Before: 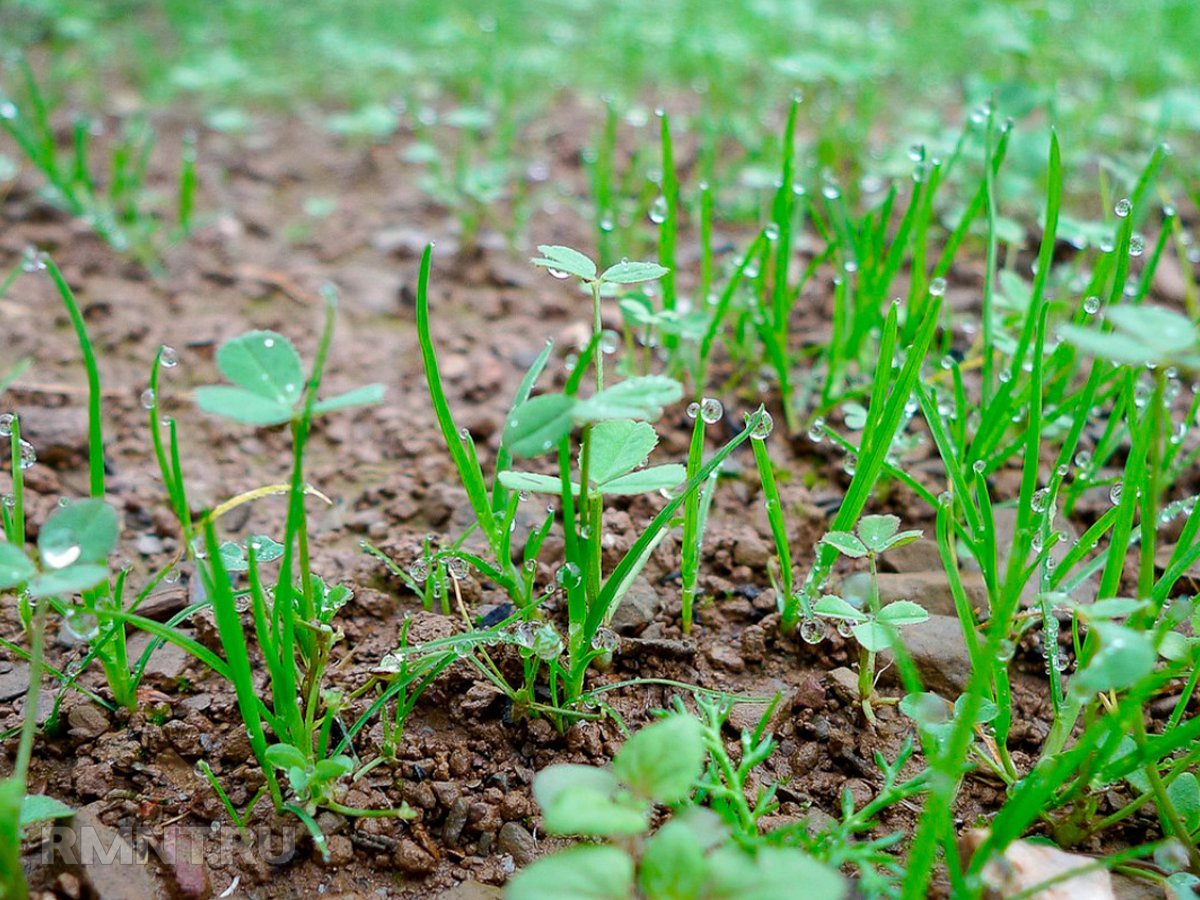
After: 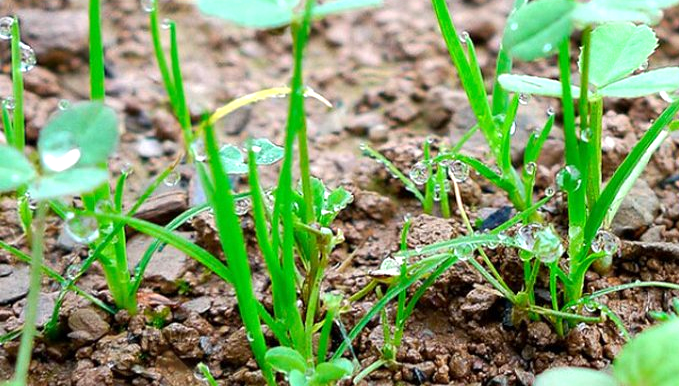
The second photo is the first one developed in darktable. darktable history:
exposure: exposure 0.608 EV, compensate highlight preservation false
crop: top 44.21%, right 43.399%, bottom 12.835%
